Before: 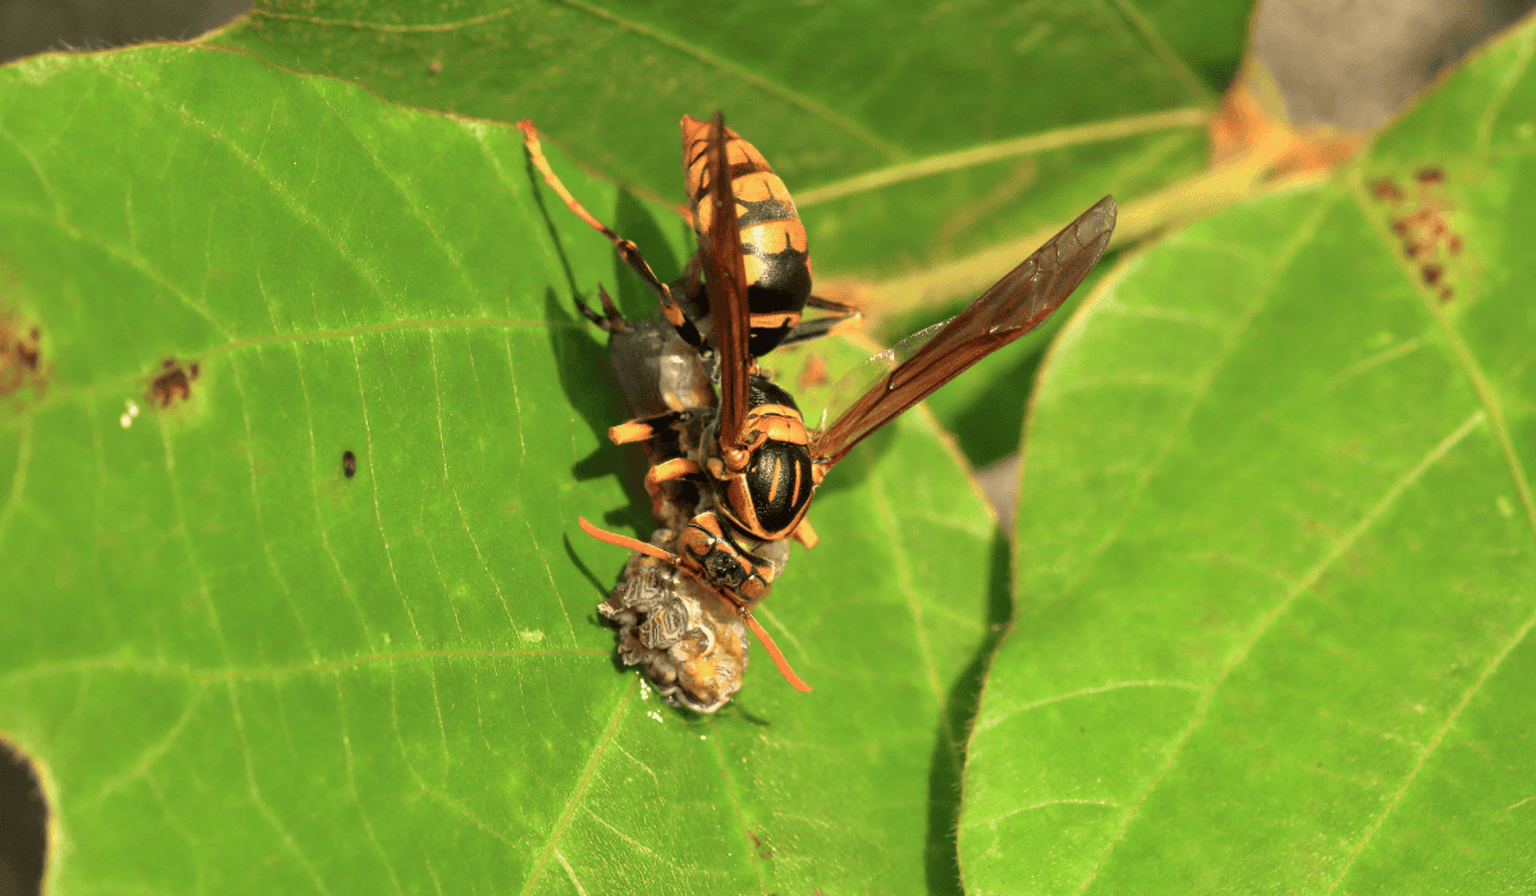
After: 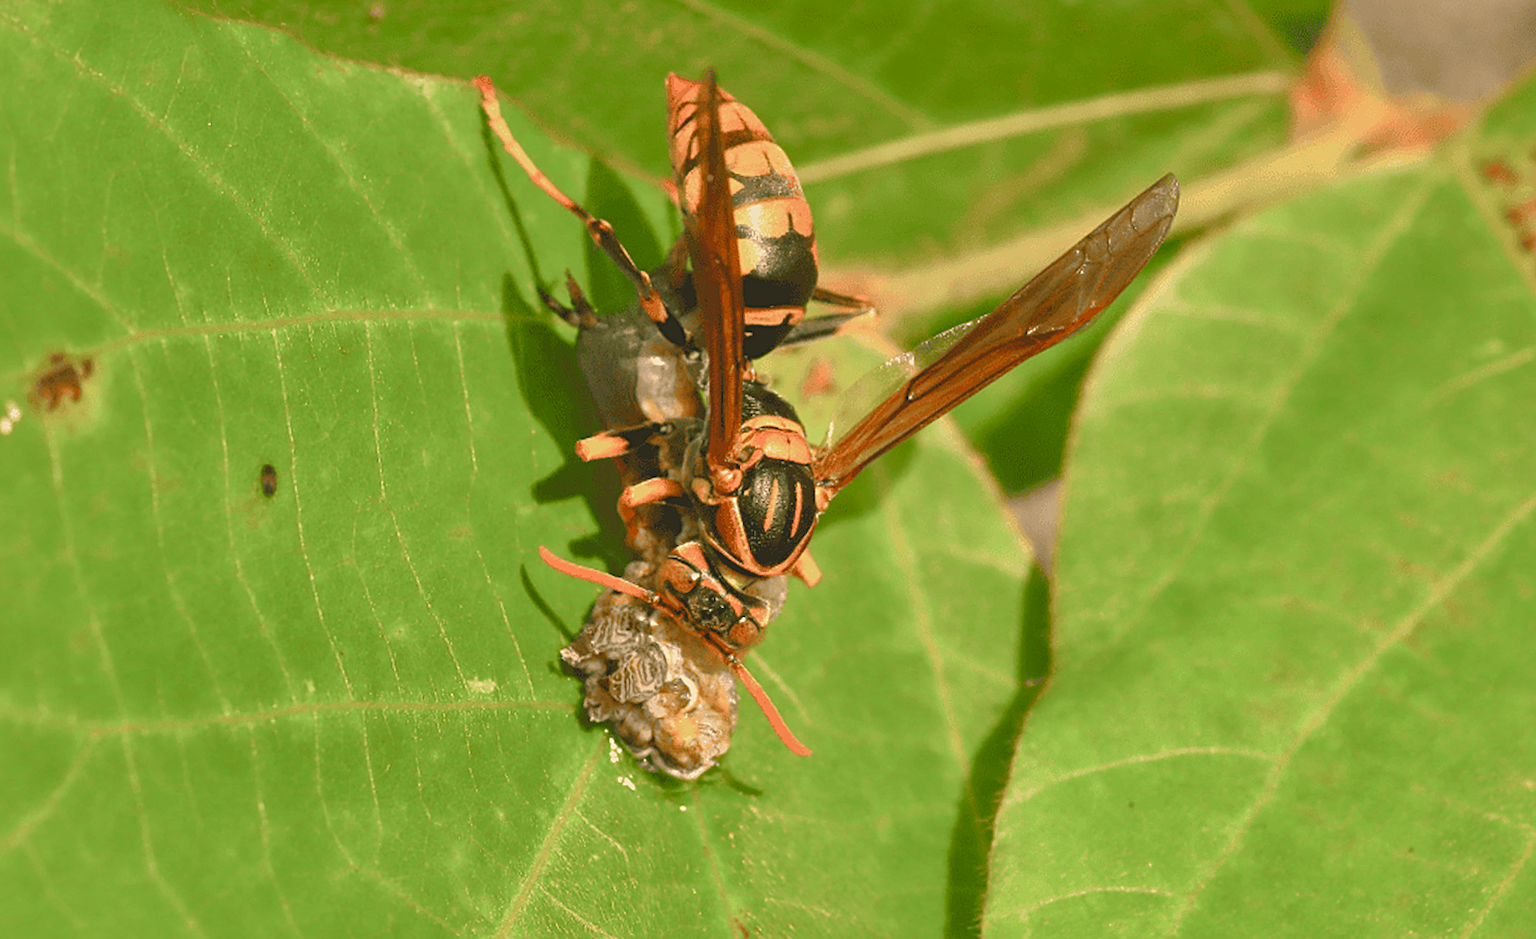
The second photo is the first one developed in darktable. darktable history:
color balance rgb: perceptual saturation grading › global saturation 20%, perceptual saturation grading › highlights -50%, perceptual saturation grading › shadows 30%, perceptual brilliance grading › global brilliance 10%, perceptual brilliance grading › shadows 15%
sharpen: on, module defaults
crop and rotate: angle -3.27°, left 5.211%, top 5.211%, right 4.607%, bottom 4.607%
shadows and highlights: on, module defaults
rotate and perspective: rotation -2.56°, automatic cropping off
contrast brightness saturation: contrast -0.15, brightness 0.05, saturation -0.12
tone curve: curves: ch0 [(0, 0.029) (0.253, 0.237) (1, 0.945)]; ch1 [(0, 0) (0.401, 0.42) (0.442, 0.47) (0.492, 0.498) (0.511, 0.523) (0.557, 0.565) (0.66, 0.683) (1, 1)]; ch2 [(0, 0) (0.394, 0.413) (0.5, 0.5) (0.578, 0.568) (1, 1)], color space Lab, independent channels, preserve colors none
color correction: highlights a* 4.02, highlights b* 4.98, shadows a* -7.55, shadows b* 4.98
